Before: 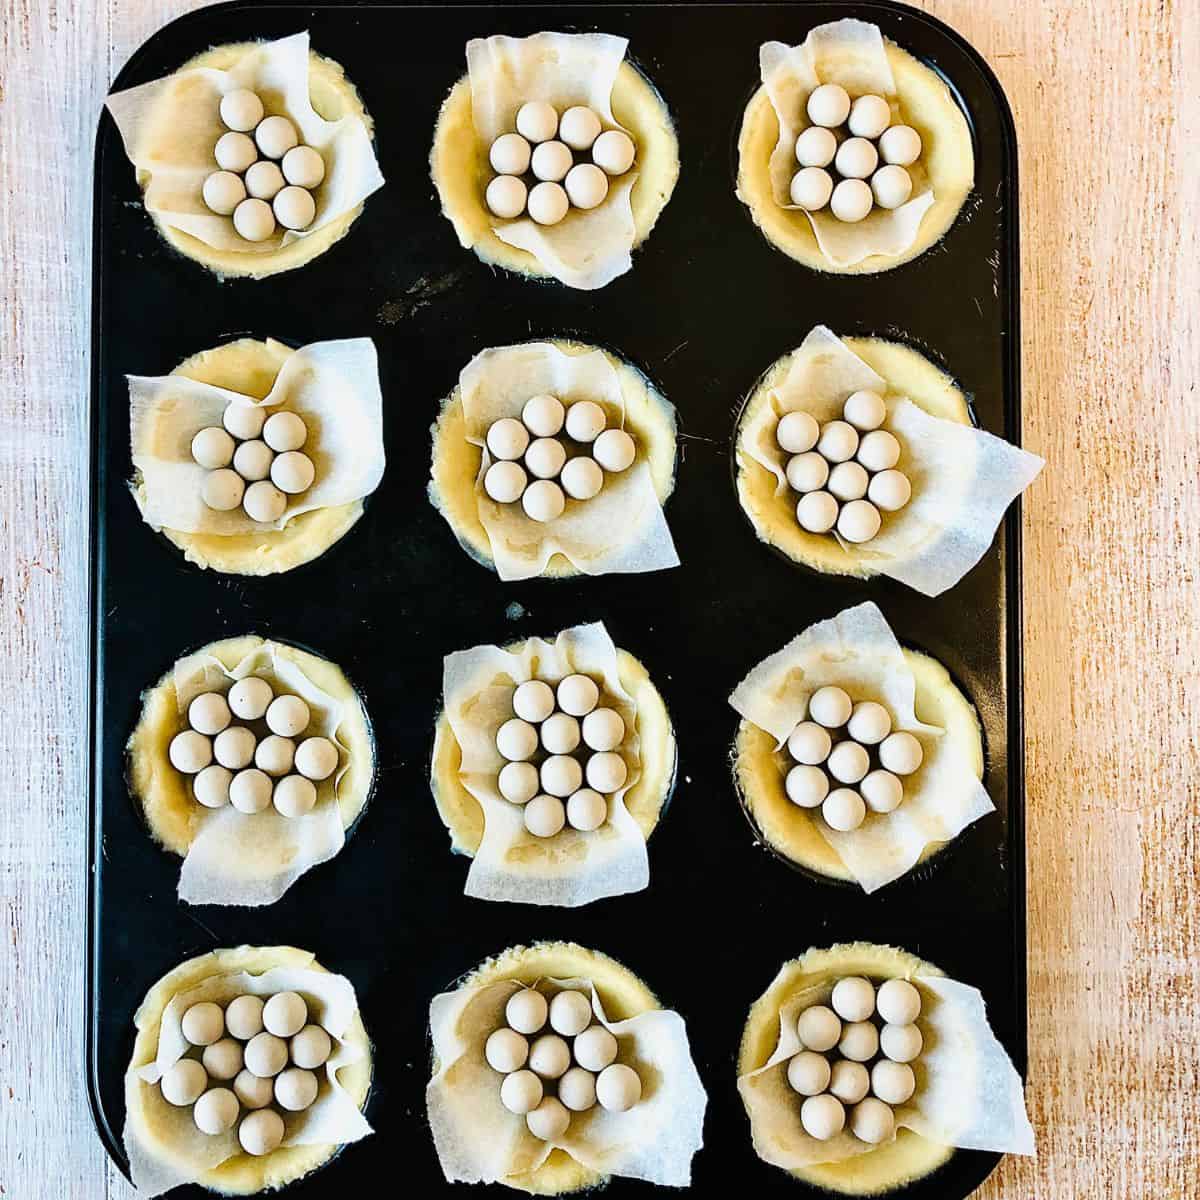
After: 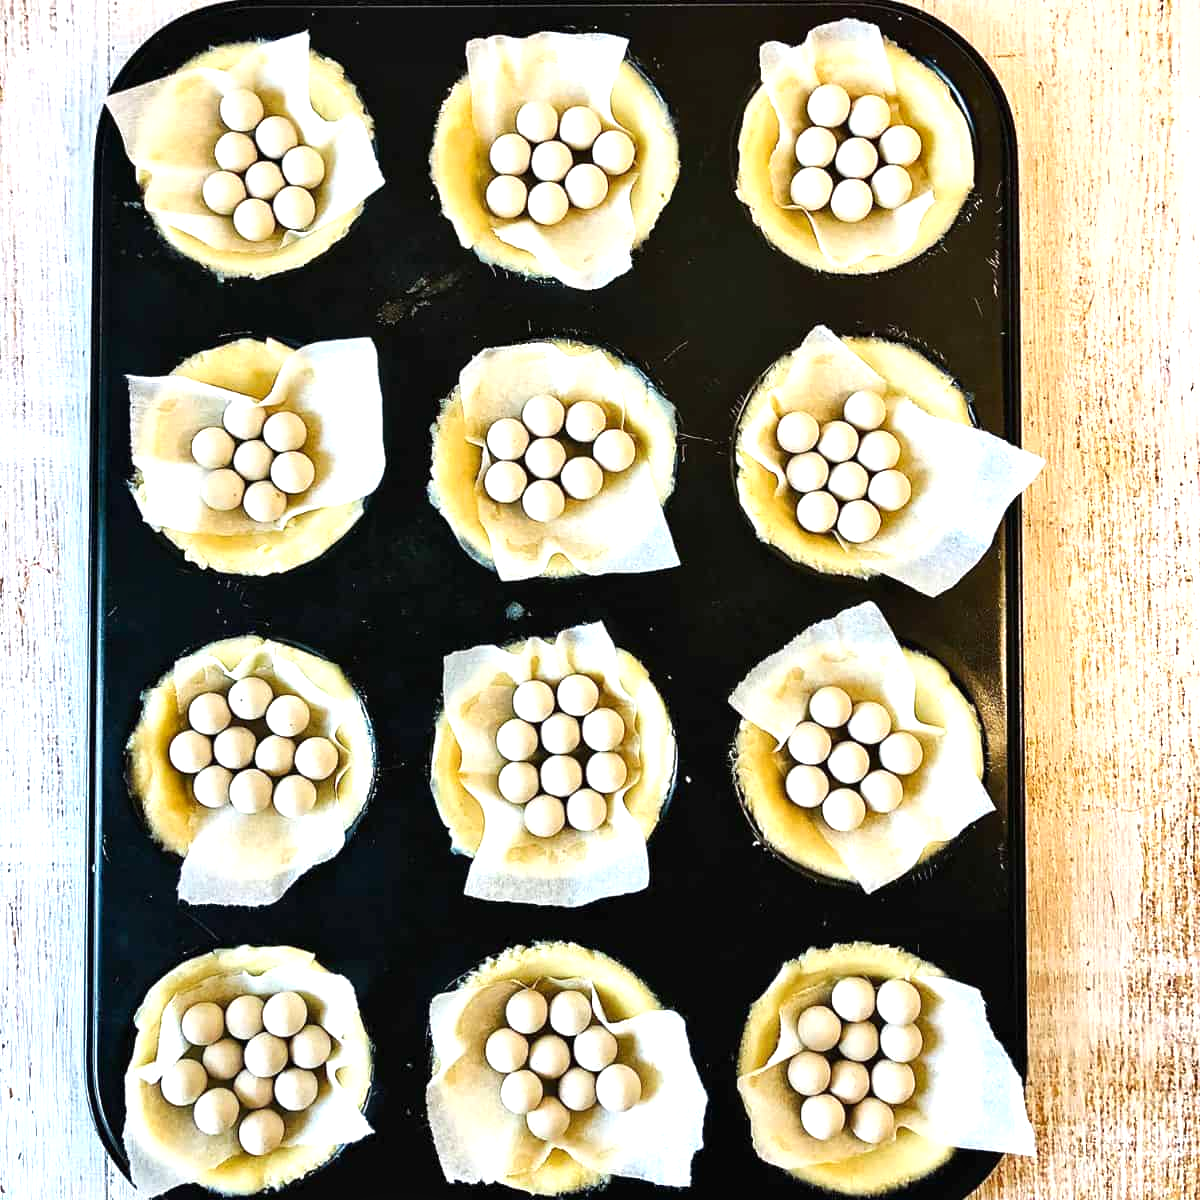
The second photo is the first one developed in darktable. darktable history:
exposure: black level correction 0, exposure 0.59 EV, compensate exposure bias true, compensate highlight preservation false
shadows and highlights: shadows 20.87, highlights -36.41, soften with gaussian
